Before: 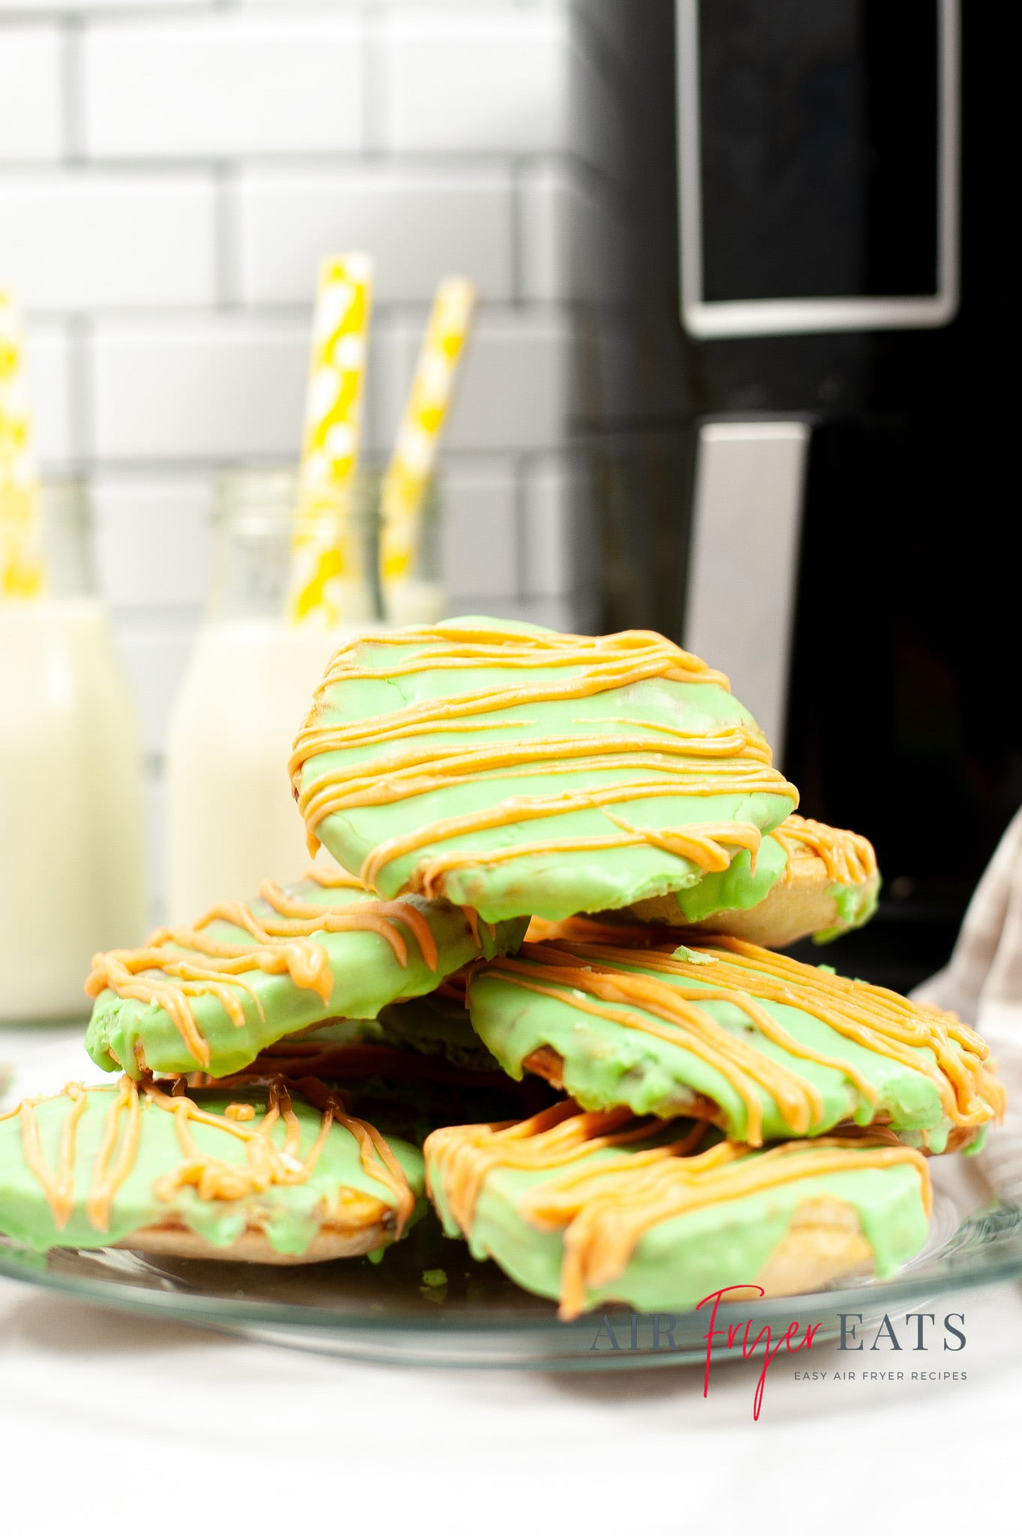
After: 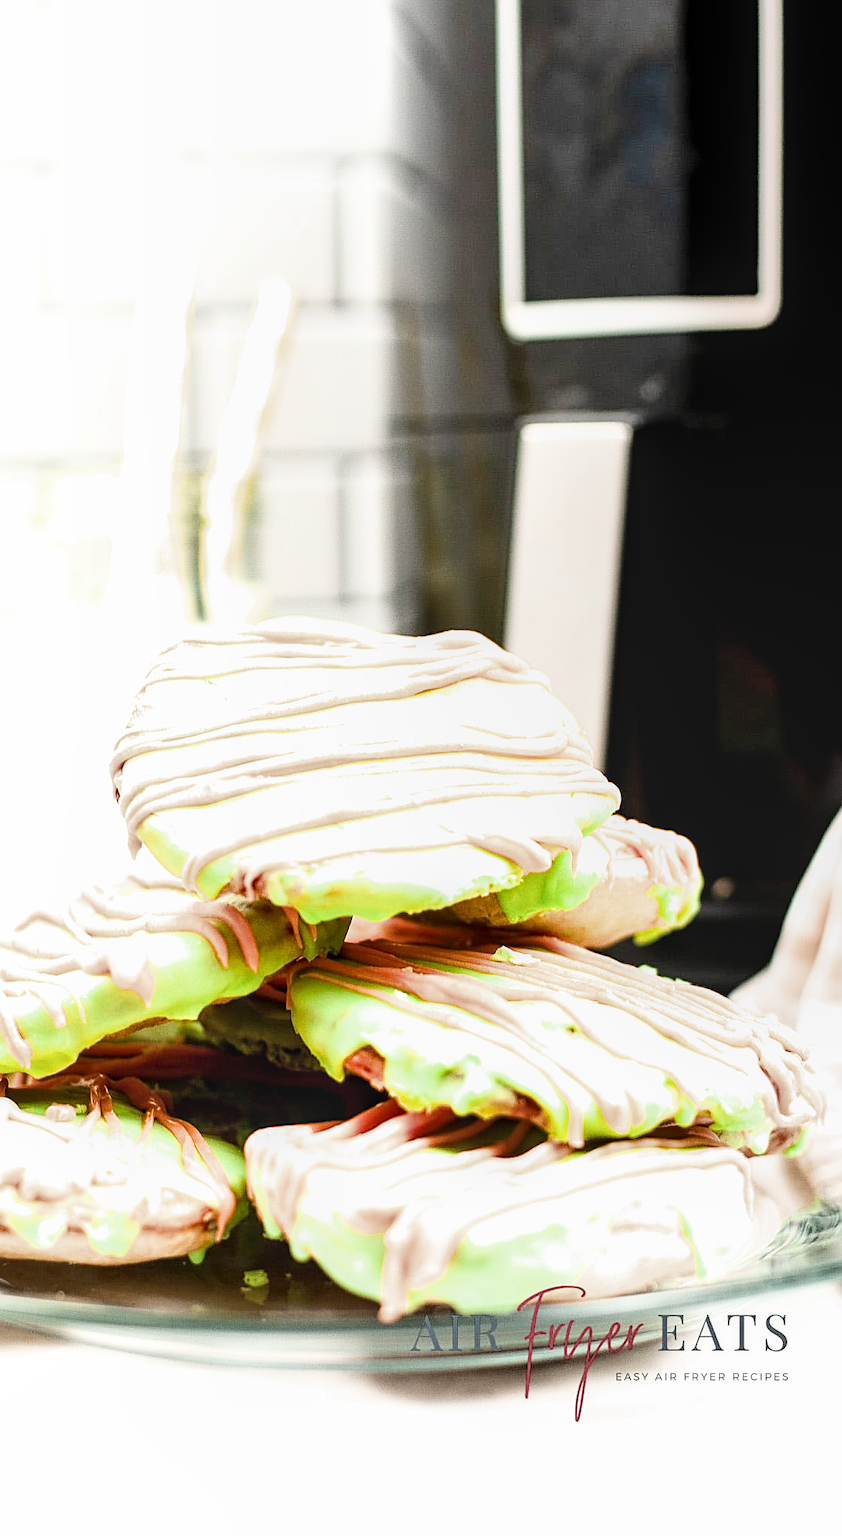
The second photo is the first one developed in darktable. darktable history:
exposure: exposure 1.994 EV, compensate highlight preservation false
crop: left 17.607%, bottom 0.035%
shadows and highlights: radius 134.52, highlights color adjustment 0.772%, soften with gaussian
filmic rgb: black relative exposure -8.02 EV, white relative exposure 3.99 EV, hardness 4.11, contrast 0.994
local contrast: detail 130%
sharpen: on, module defaults
